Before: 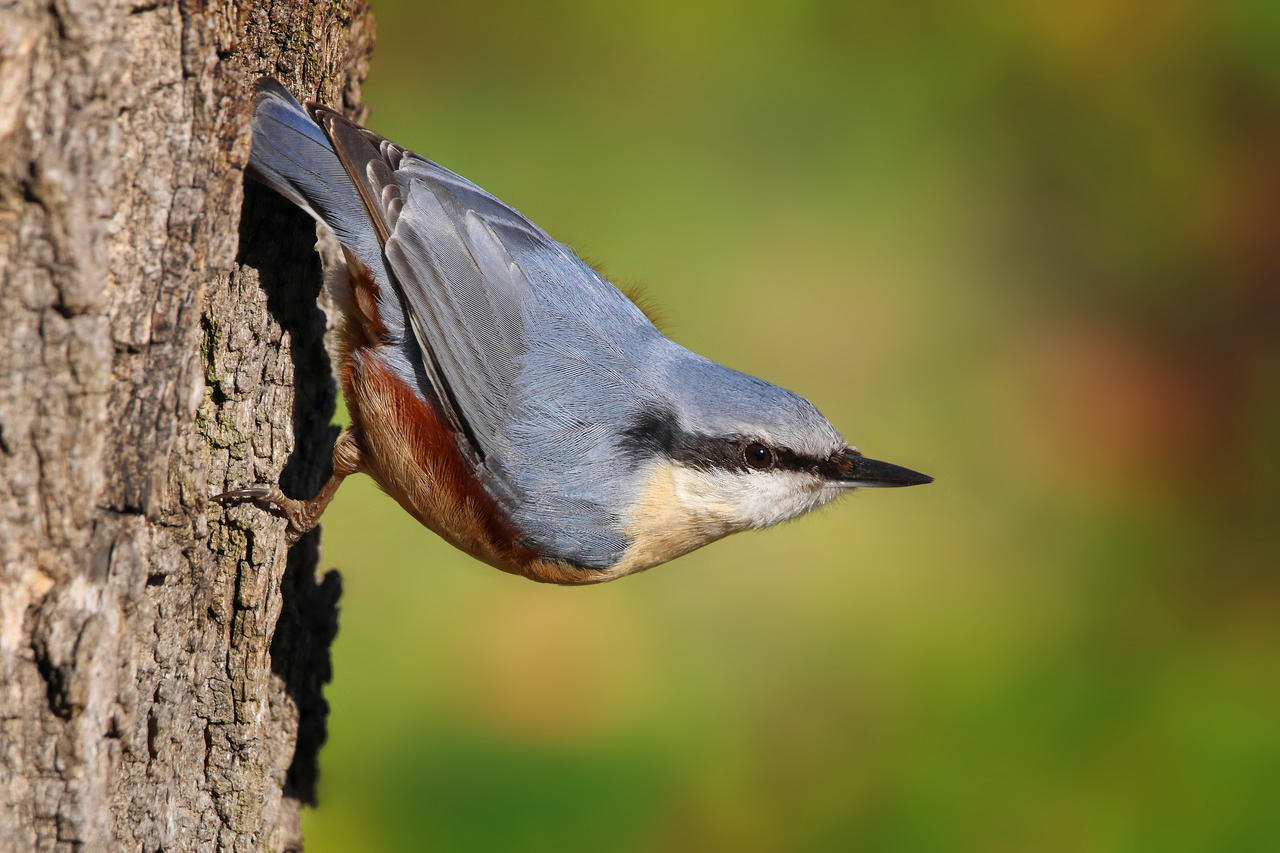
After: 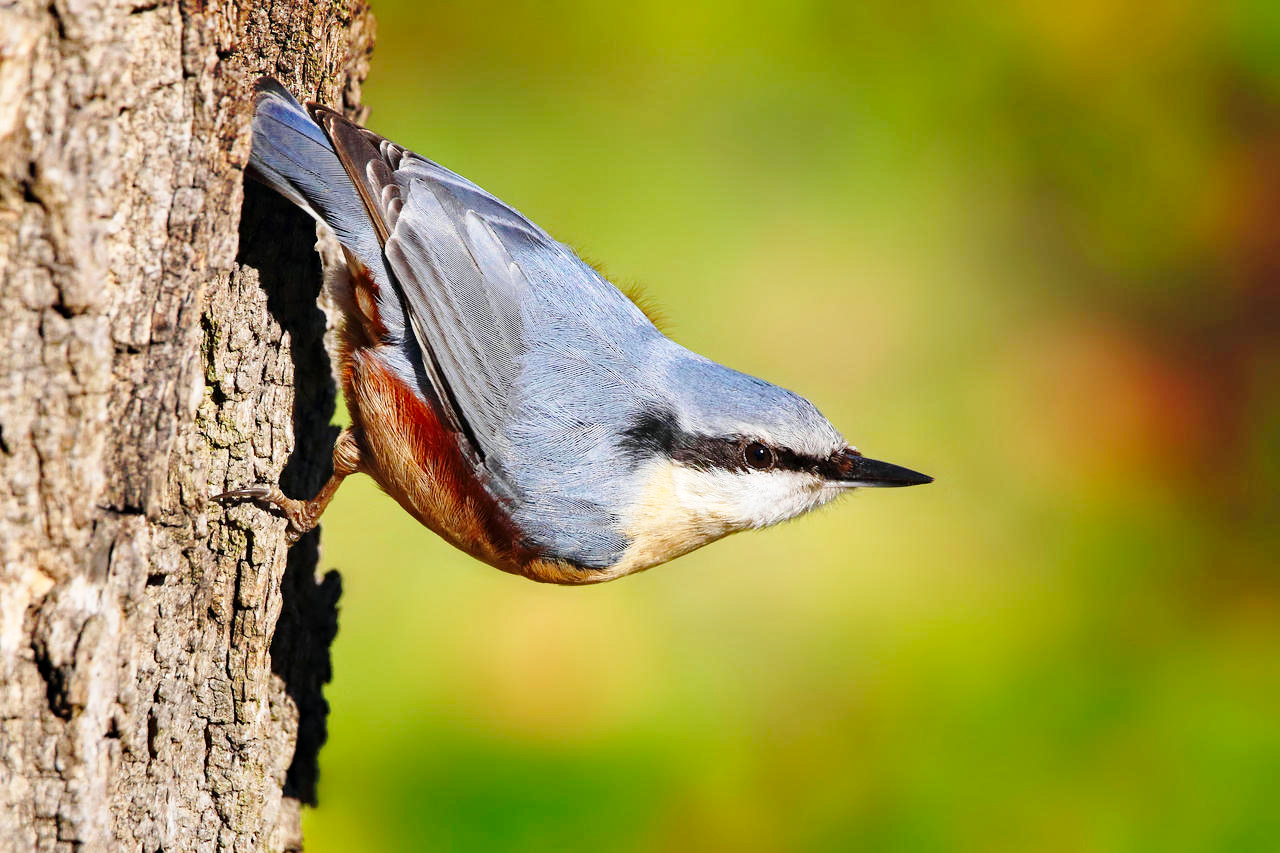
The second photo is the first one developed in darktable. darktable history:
base curve: curves: ch0 [(0, 0) (0.028, 0.03) (0.121, 0.232) (0.46, 0.748) (0.859, 0.968) (1, 1)], preserve colors none
haze removal: compatibility mode true, adaptive false
